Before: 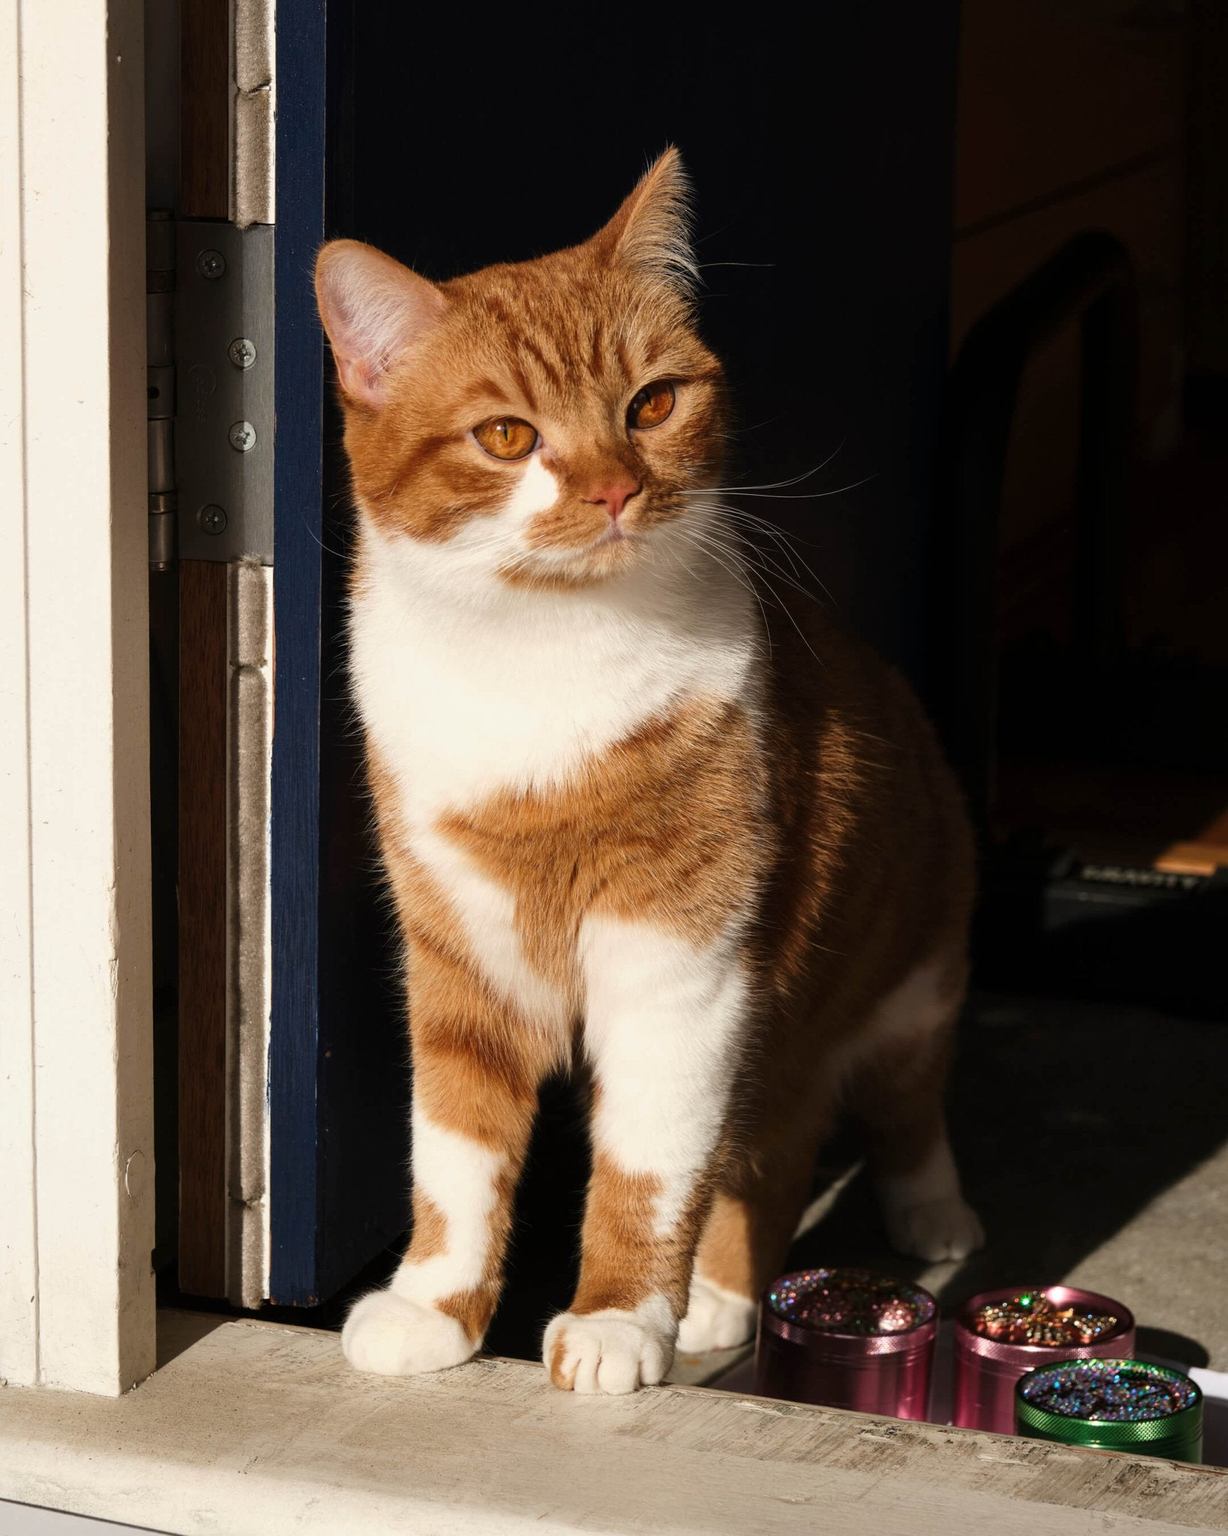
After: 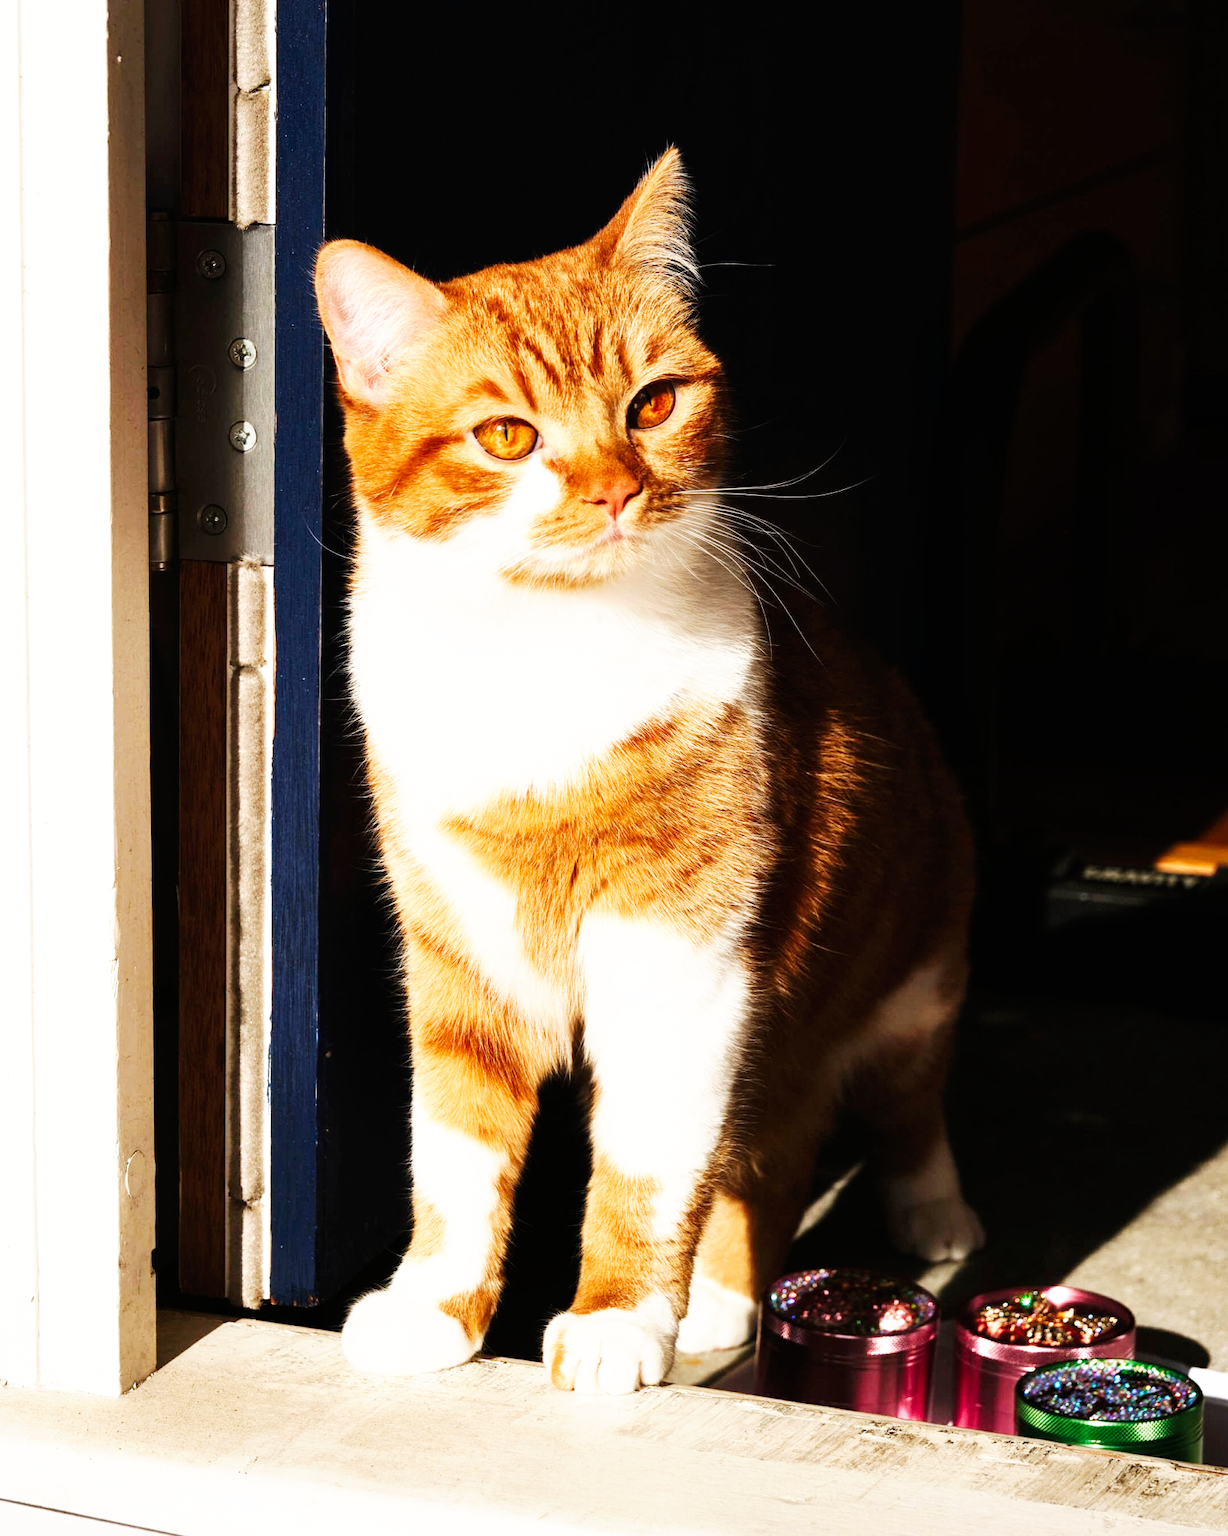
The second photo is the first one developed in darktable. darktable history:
exposure: exposure 0.2 EV, compensate highlight preservation false
base curve: curves: ch0 [(0, 0) (0.007, 0.004) (0.027, 0.03) (0.046, 0.07) (0.207, 0.54) (0.442, 0.872) (0.673, 0.972) (1, 1)], preserve colors none
